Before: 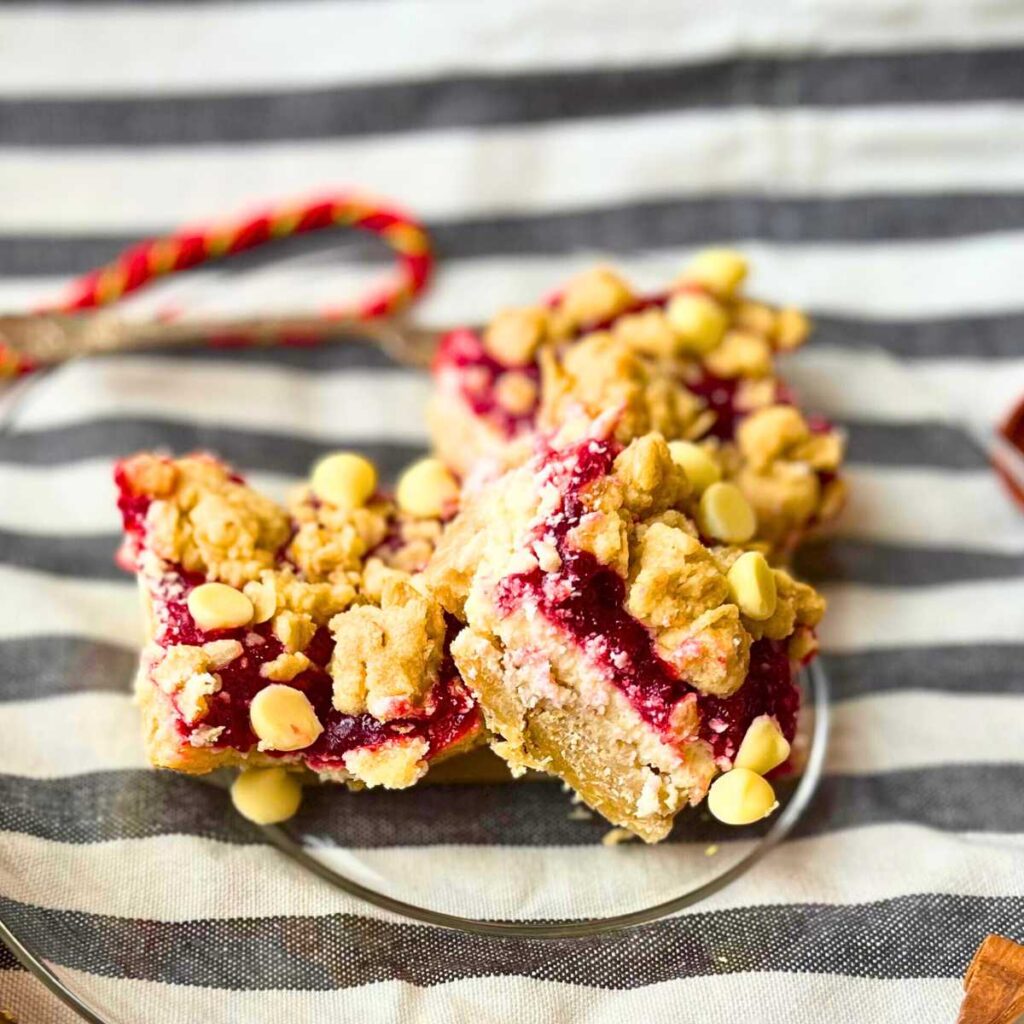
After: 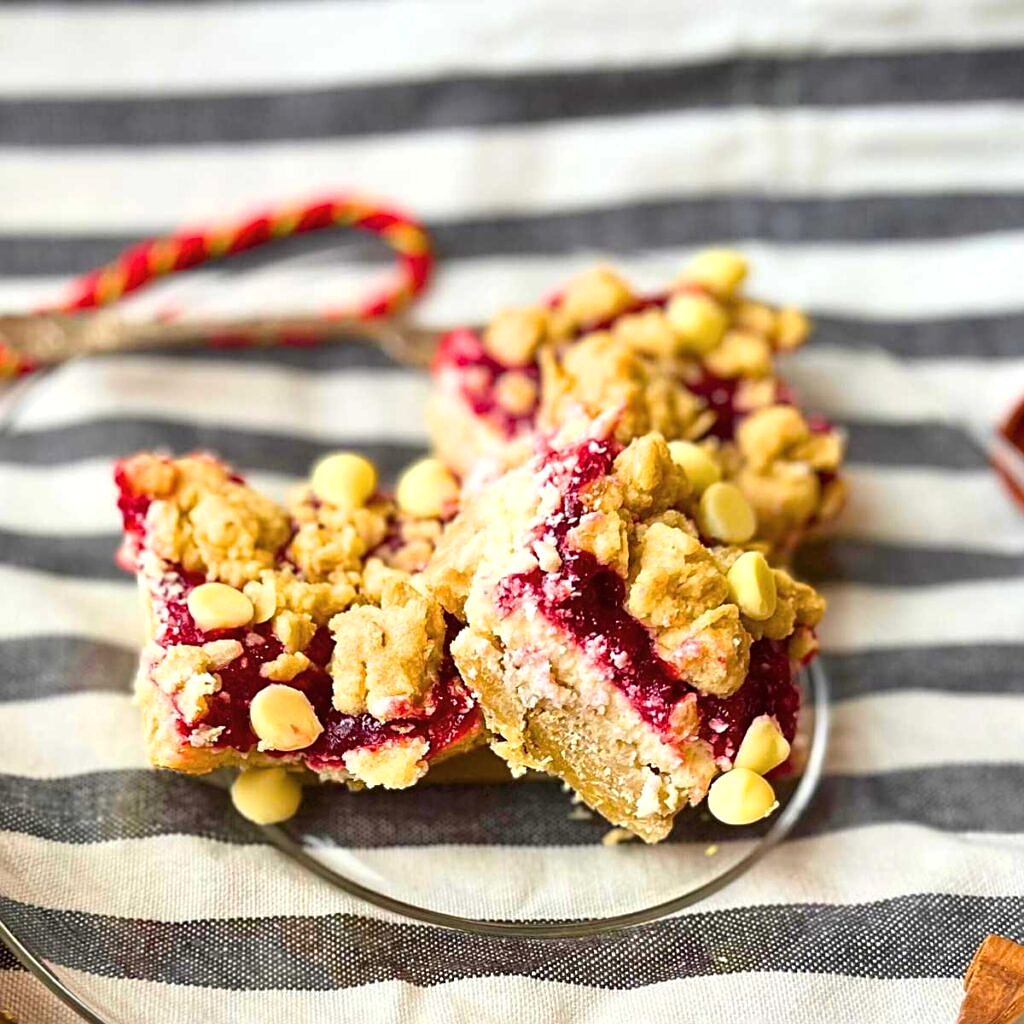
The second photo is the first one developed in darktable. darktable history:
sharpen: on, module defaults
shadows and highlights: radius 334.93, shadows 63.48, highlights 6.06, compress 87.7%, highlights color adjustment 39.73%, soften with gaussian
exposure: exposure 0.127 EV, compensate highlight preservation false
color balance rgb: linear chroma grading › global chroma -0.67%, saturation formula JzAzBz (2021)
